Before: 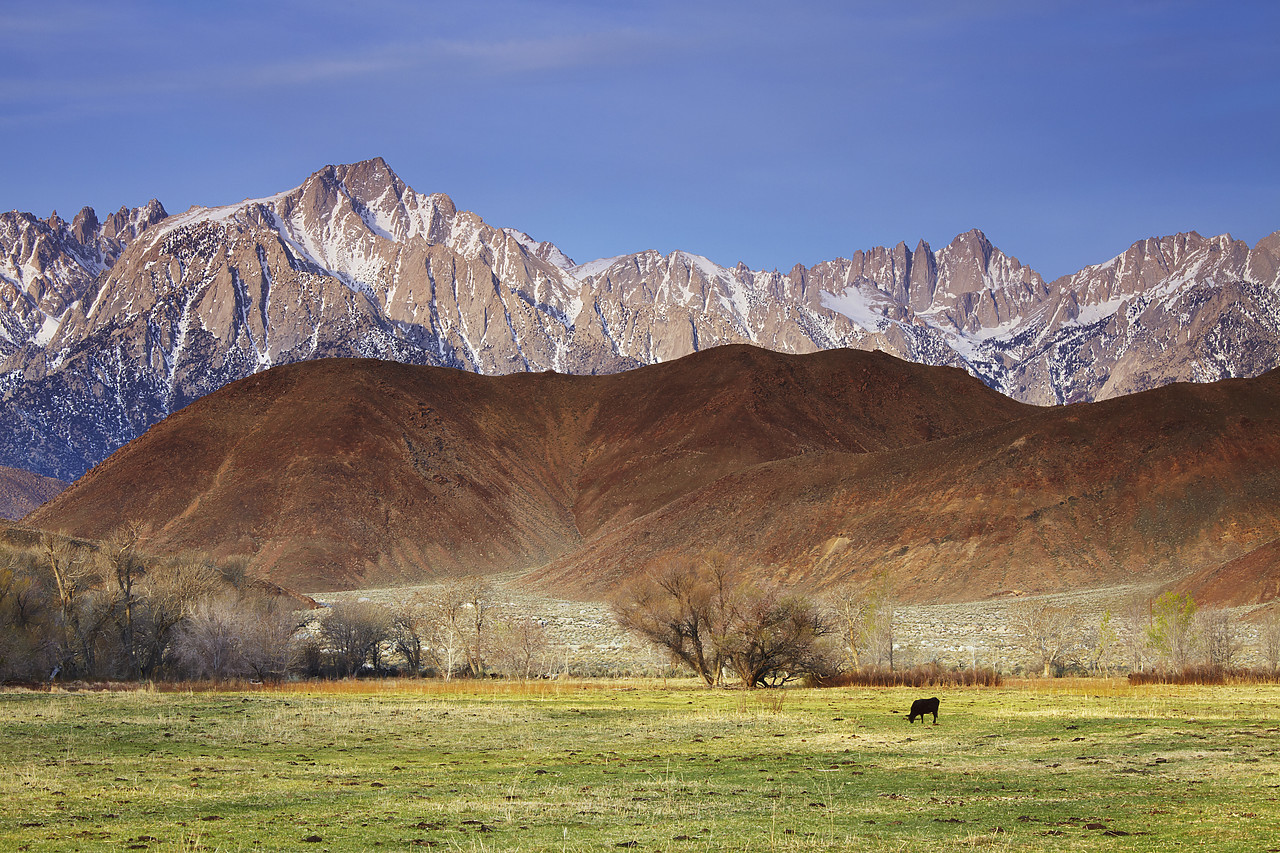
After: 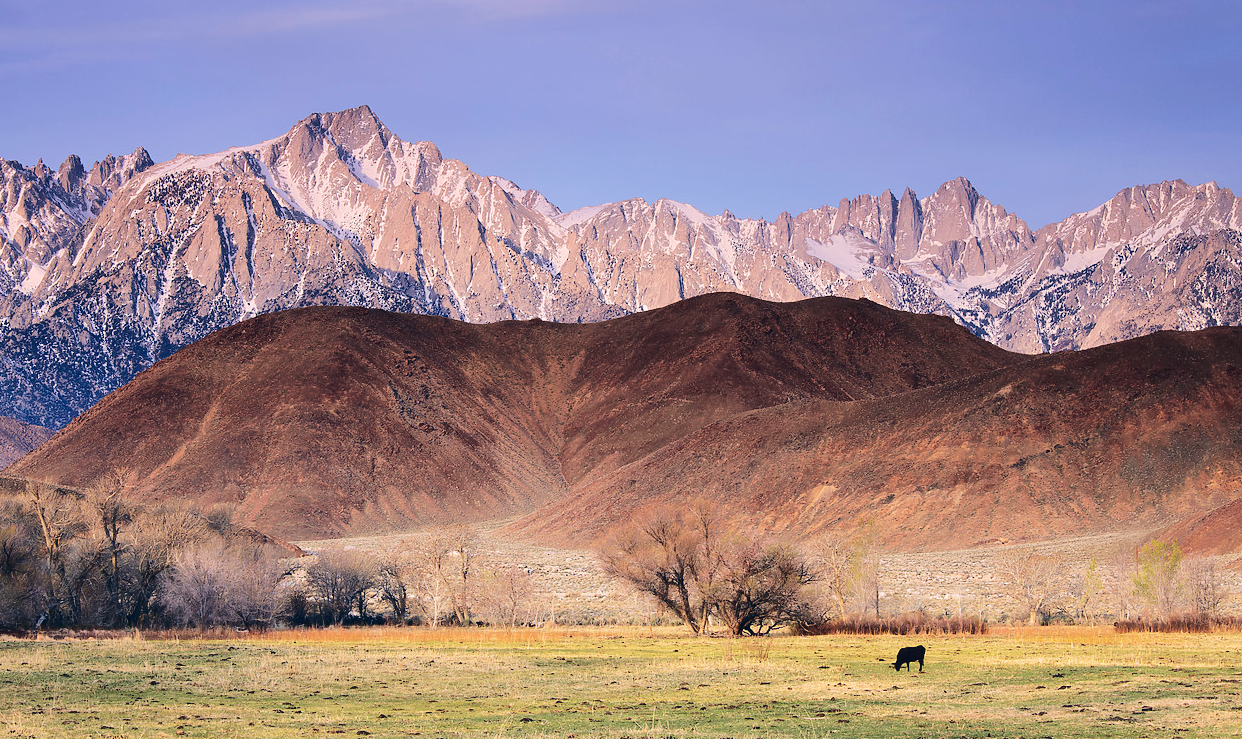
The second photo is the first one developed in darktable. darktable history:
crop: left 1.166%, top 6.175%, right 1.742%, bottom 7.134%
color correction: highlights a* 14.07, highlights b* 5.7, shadows a* -4.9, shadows b* -15.16, saturation 0.846
tone curve: curves: ch0 [(0, 0) (0.003, 0.031) (0.011, 0.033) (0.025, 0.038) (0.044, 0.049) (0.069, 0.059) (0.1, 0.071) (0.136, 0.093) (0.177, 0.142) (0.224, 0.204) (0.277, 0.292) (0.335, 0.387) (0.399, 0.484) (0.468, 0.567) (0.543, 0.643) (0.623, 0.712) (0.709, 0.776) (0.801, 0.837) (0.898, 0.903) (1, 1)], color space Lab, independent channels, preserve colors none
